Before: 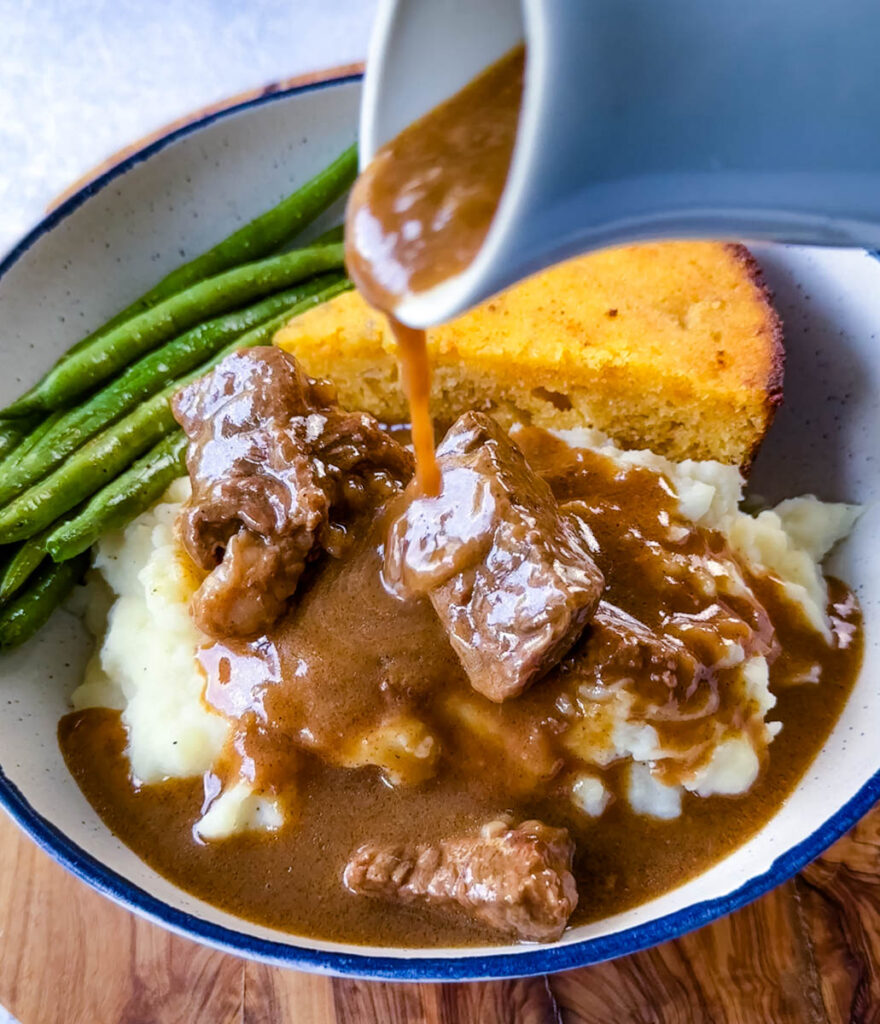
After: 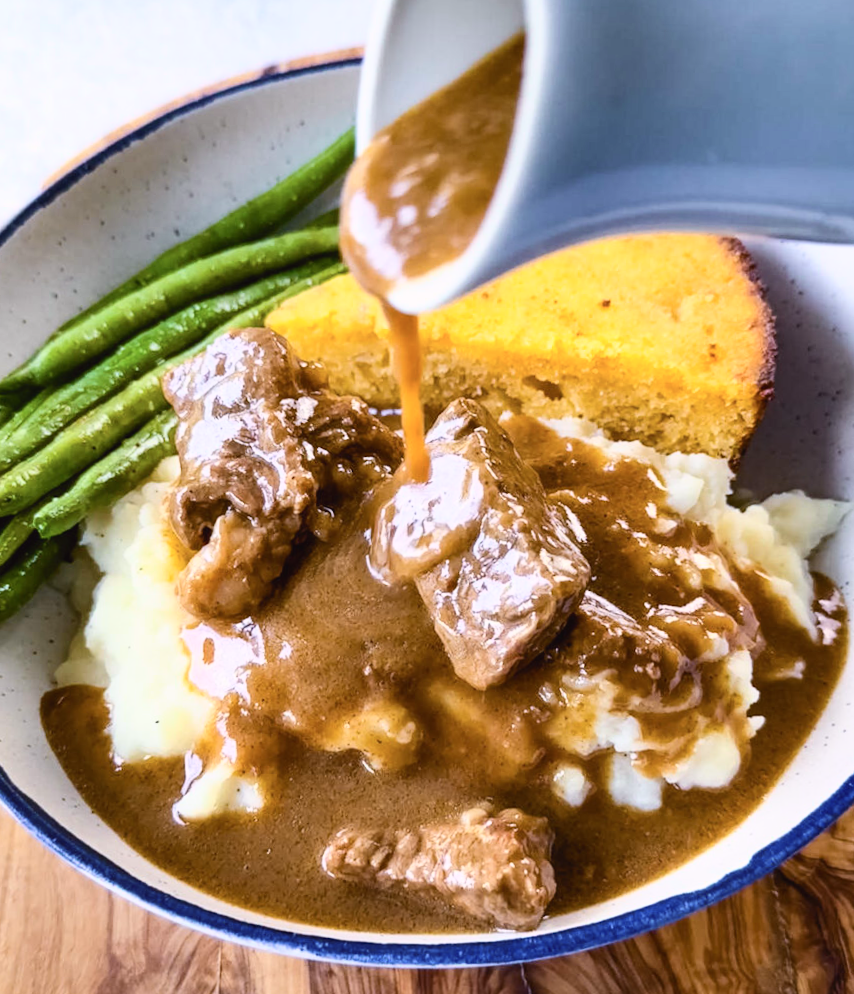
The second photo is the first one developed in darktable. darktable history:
tone curve: curves: ch0 [(0.003, 0.029) (0.202, 0.232) (0.46, 0.56) (0.611, 0.739) (0.843, 0.941) (1, 0.99)]; ch1 [(0, 0) (0.35, 0.356) (0.45, 0.453) (0.508, 0.515) (0.617, 0.601) (1, 1)]; ch2 [(0, 0) (0.456, 0.469) (0.5, 0.5) (0.556, 0.566) (0.635, 0.642) (1, 1)], color space Lab, independent channels, preserve colors none
crop and rotate: angle -1.47°
